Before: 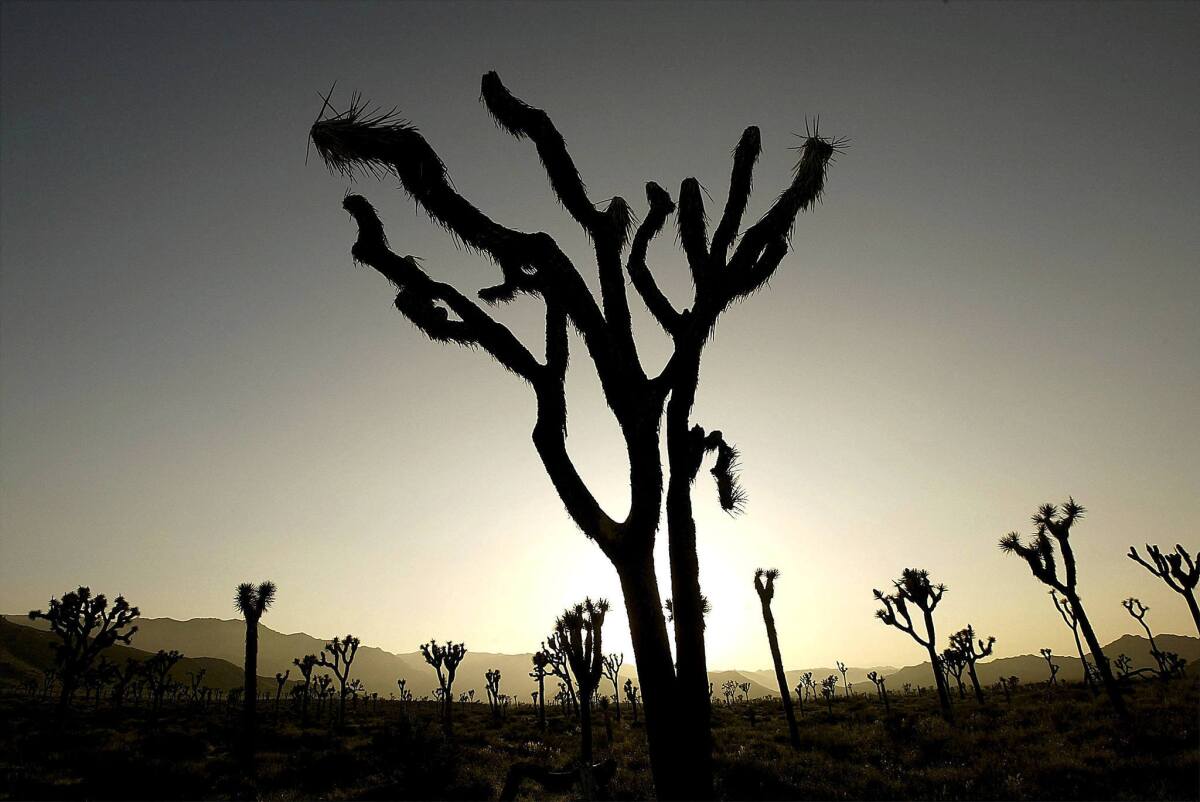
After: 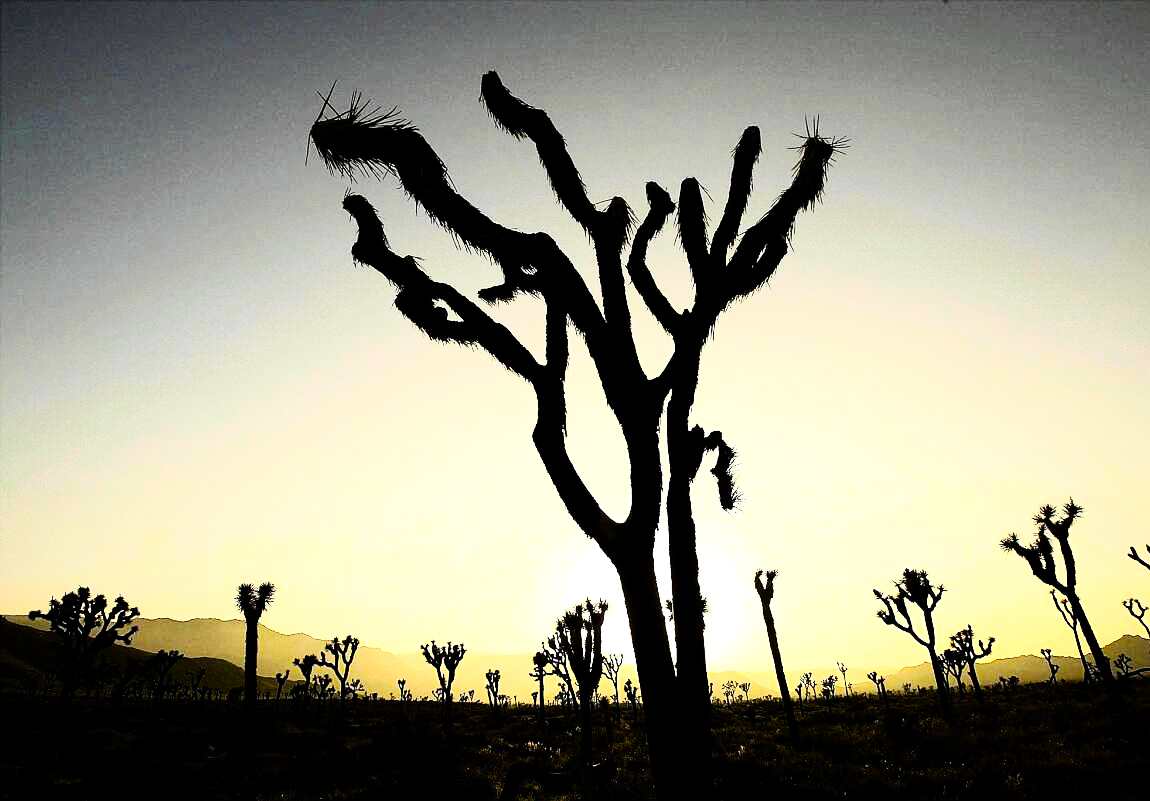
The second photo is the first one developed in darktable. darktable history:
color balance rgb: perceptual saturation grading › global saturation 25%, global vibrance 20%
crop: right 4.126%, bottom 0.031%
exposure: black level correction 0.001, exposure 0.5 EV, compensate exposure bias true, compensate highlight preservation false
rgb curve: curves: ch0 [(0, 0) (0.21, 0.15) (0.24, 0.21) (0.5, 0.75) (0.75, 0.96) (0.89, 0.99) (1, 1)]; ch1 [(0, 0.02) (0.21, 0.13) (0.25, 0.2) (0.5, 0.67) (0.75, 0.9) (0.89, 0.97) (1, 1)]; ch2 [(0, 0.02) (0.21, 0.13) (0.25, 0.2) (0.5, 0.67) (0.75, 0.9) (0.89, 0.97) (1, 1)], compensate middle gray true
